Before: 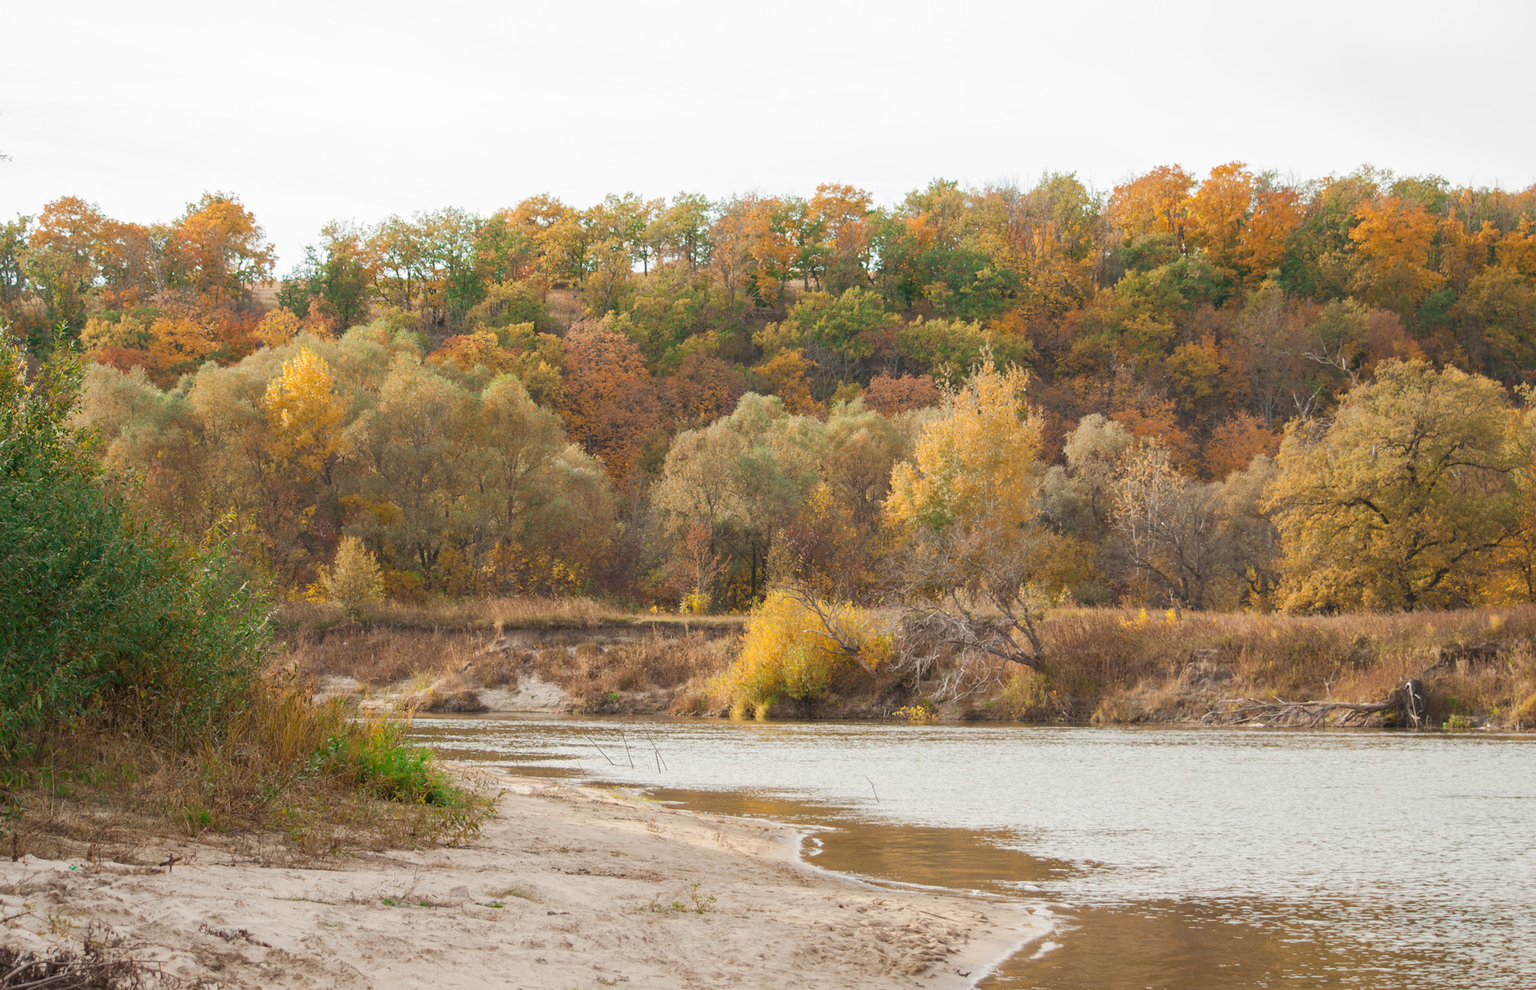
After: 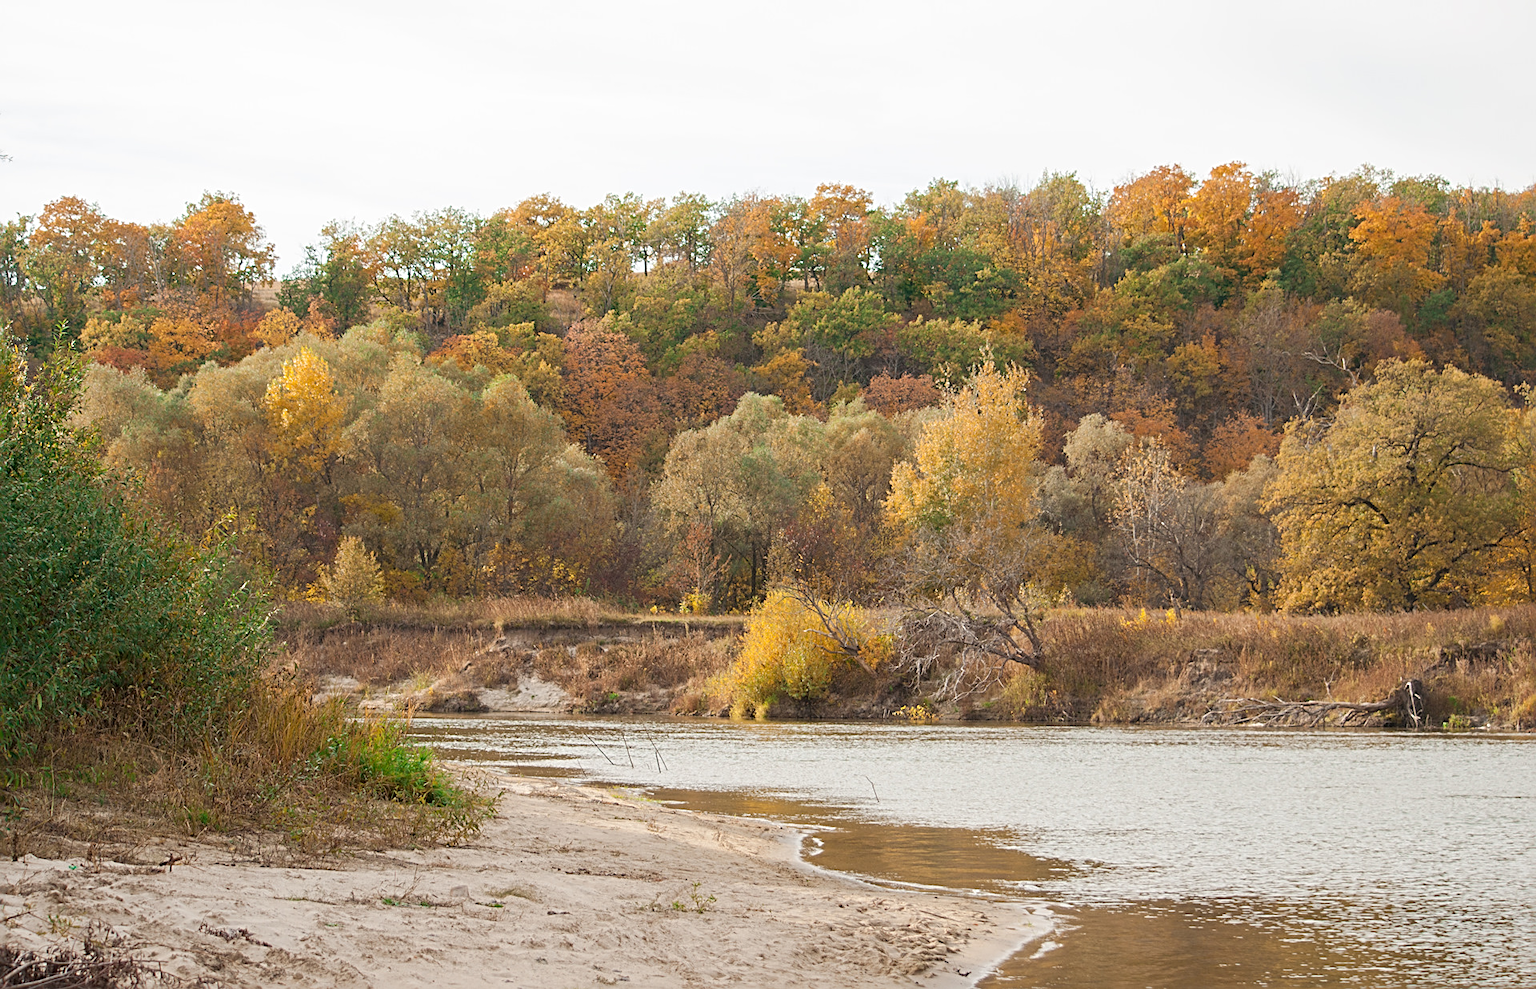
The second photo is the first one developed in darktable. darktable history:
sharpen: radius 2.719, amount 0.663
